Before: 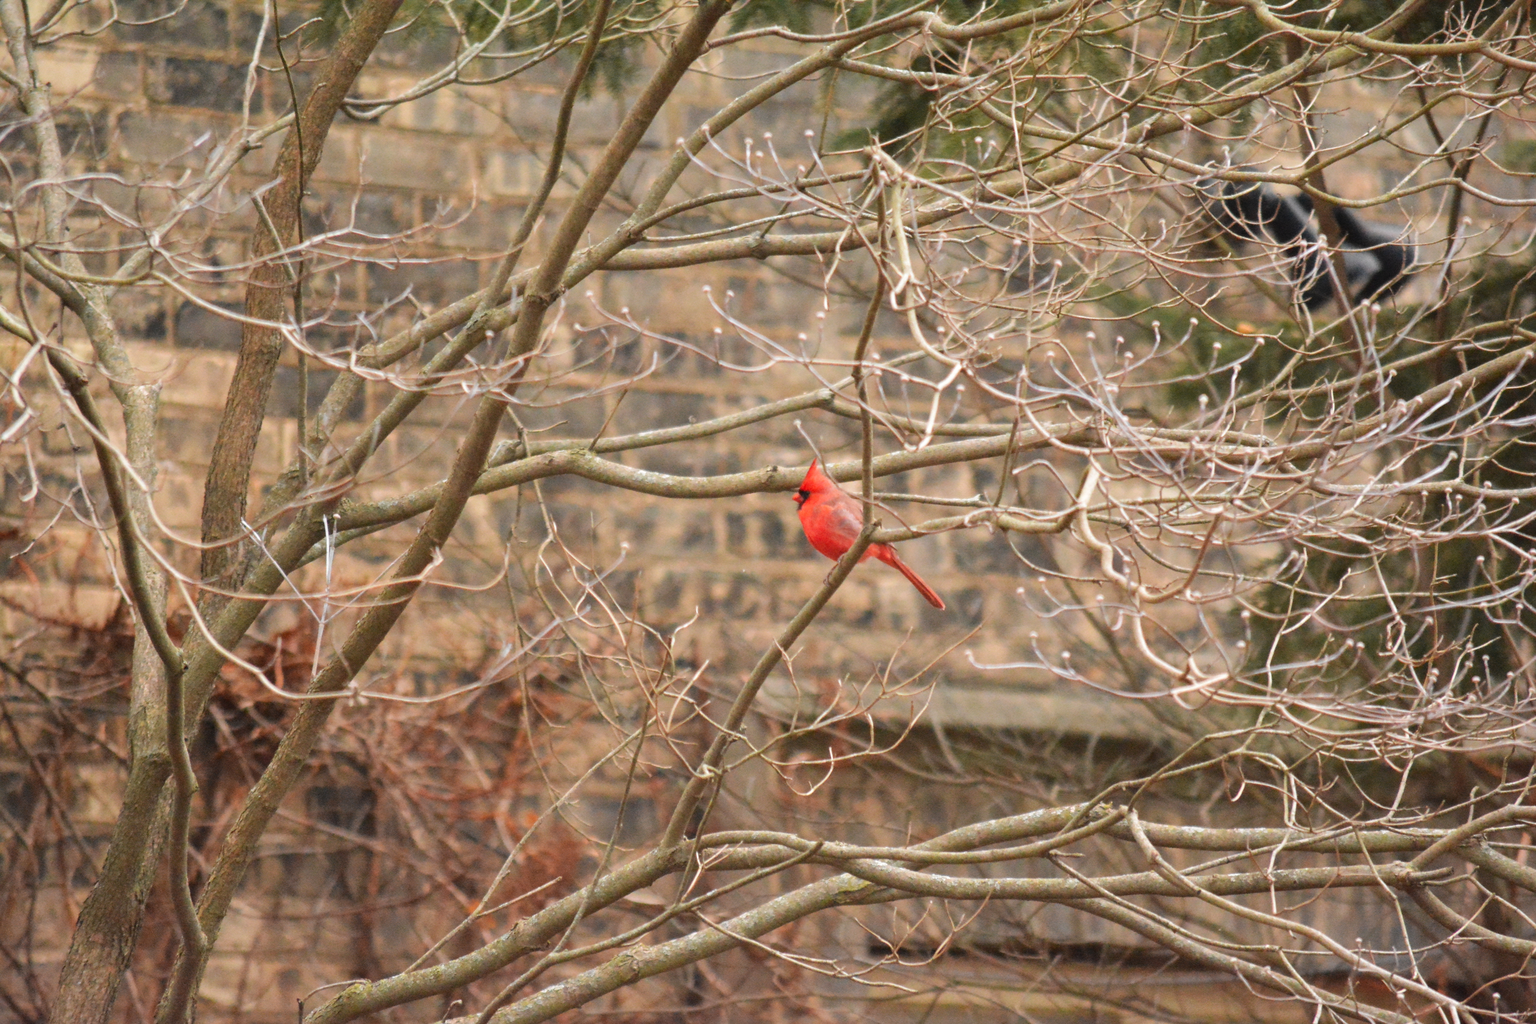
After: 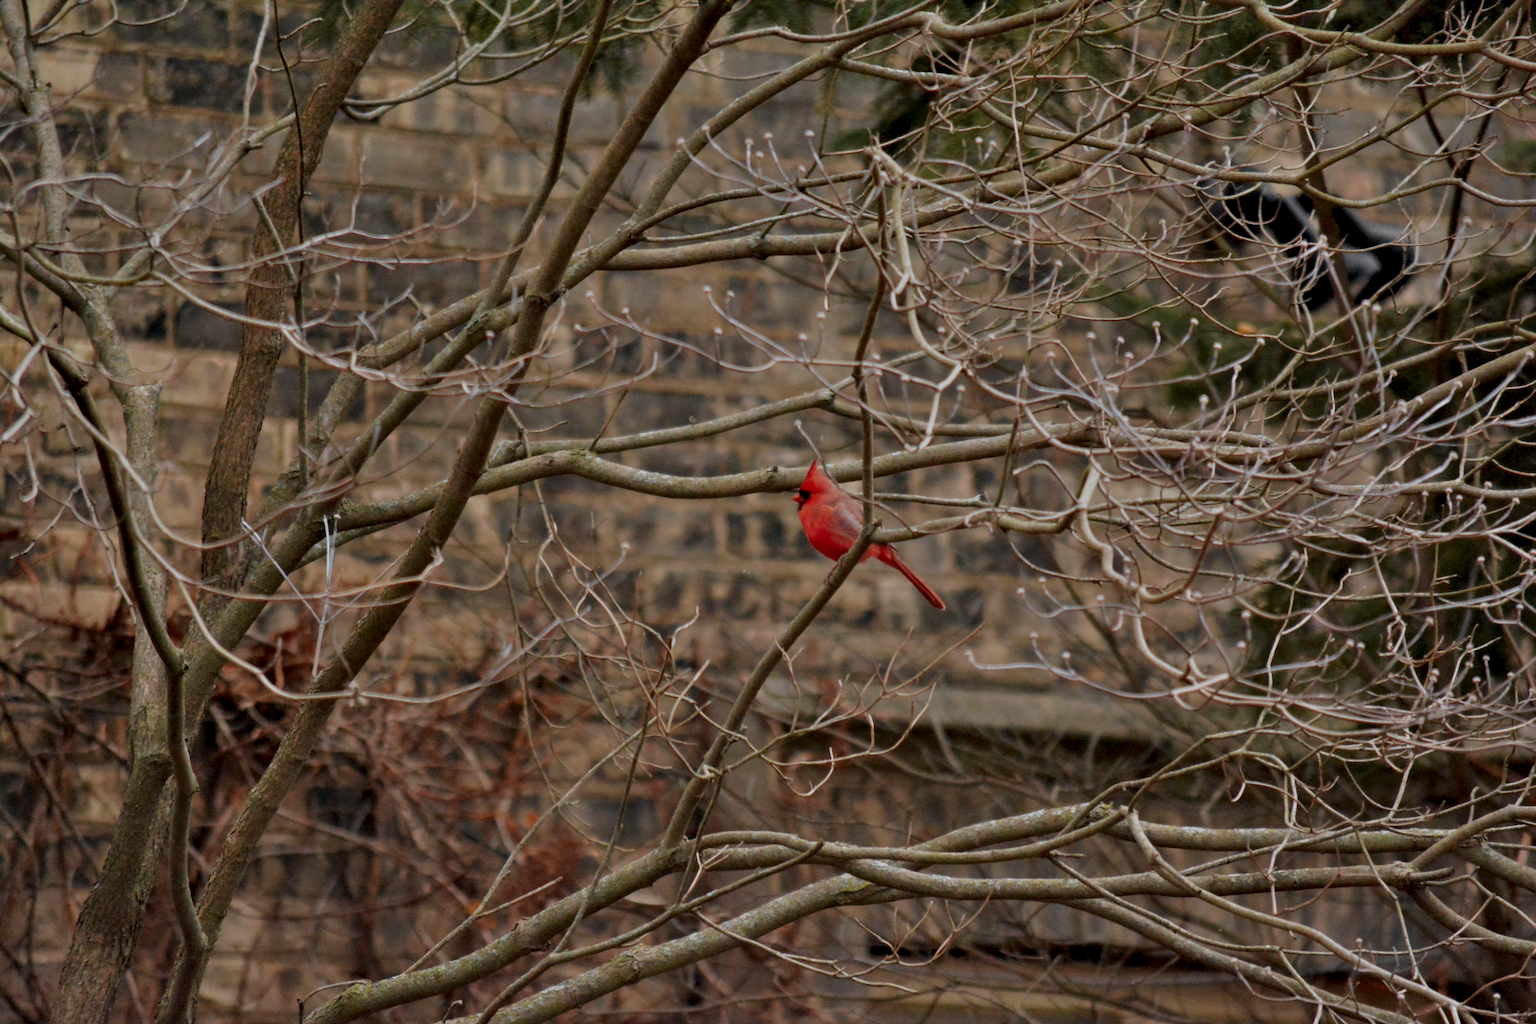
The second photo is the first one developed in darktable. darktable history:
exposure: exposure 0.202 EV, compensate exposure bias true, compensate highlight preservation false
contrast equalizer: y [[0.6 ×6], [0.55 ×6], [0 ×6], [0 ×6], [0 ×6]]
